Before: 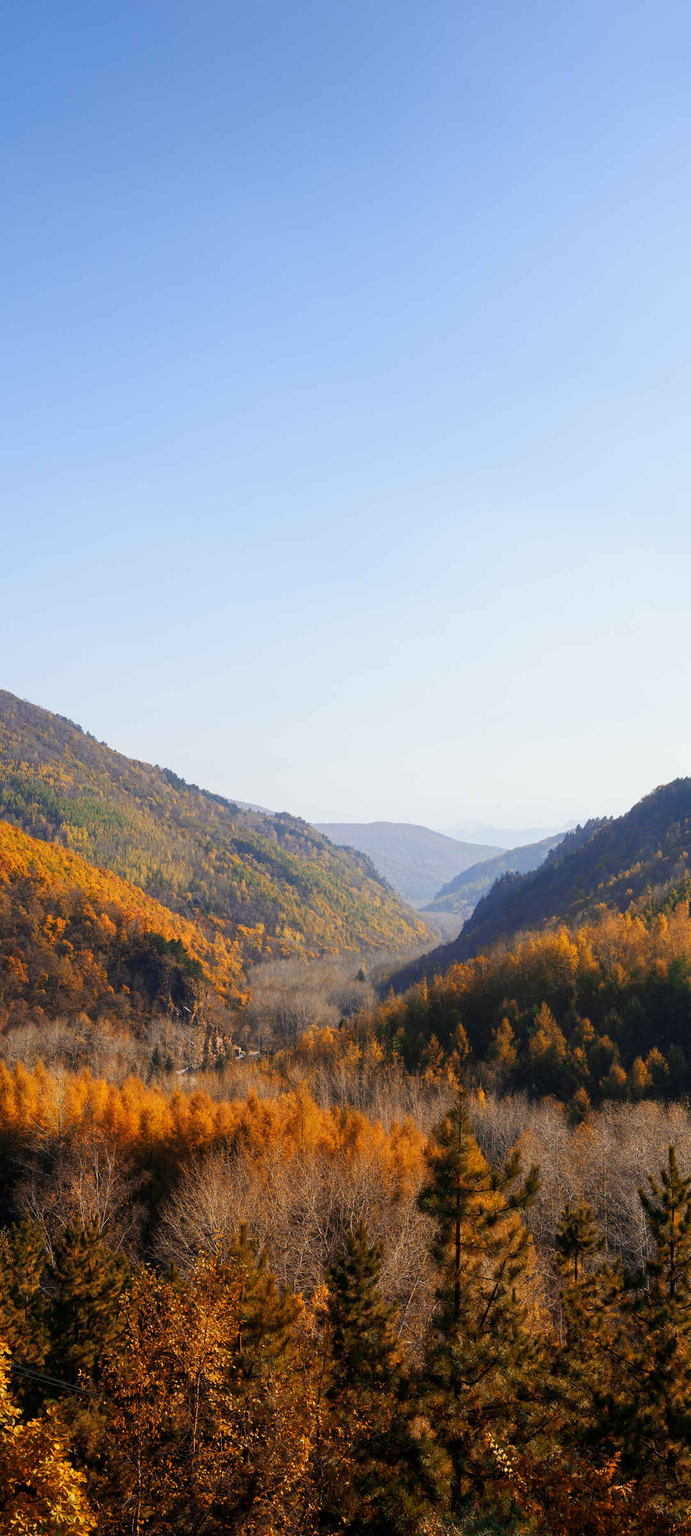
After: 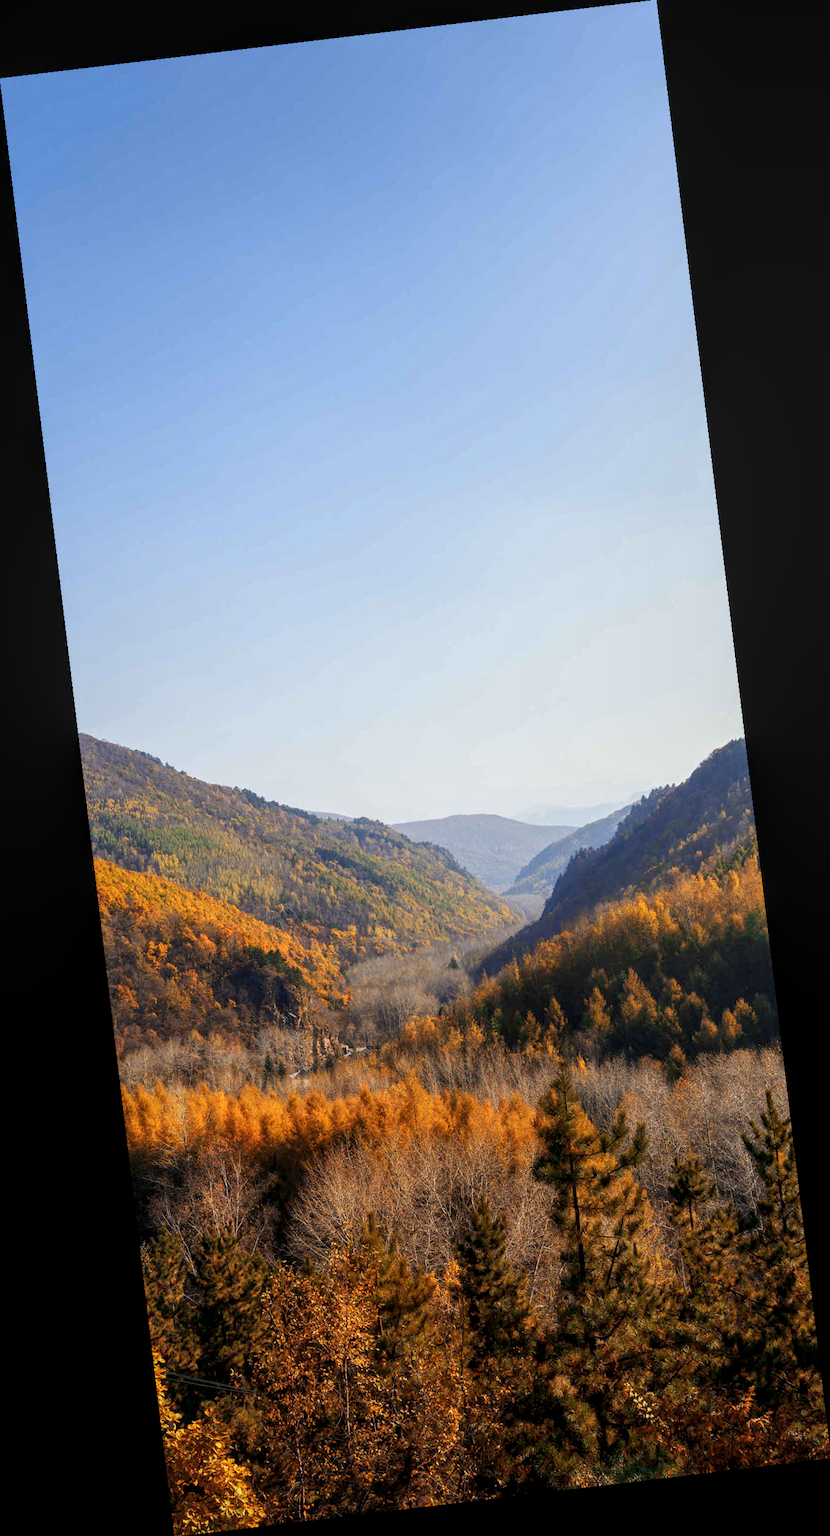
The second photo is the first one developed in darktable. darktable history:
local contrast: on, module defaults
rotate and perspective: rotation -6.83°, automatic cropping off
